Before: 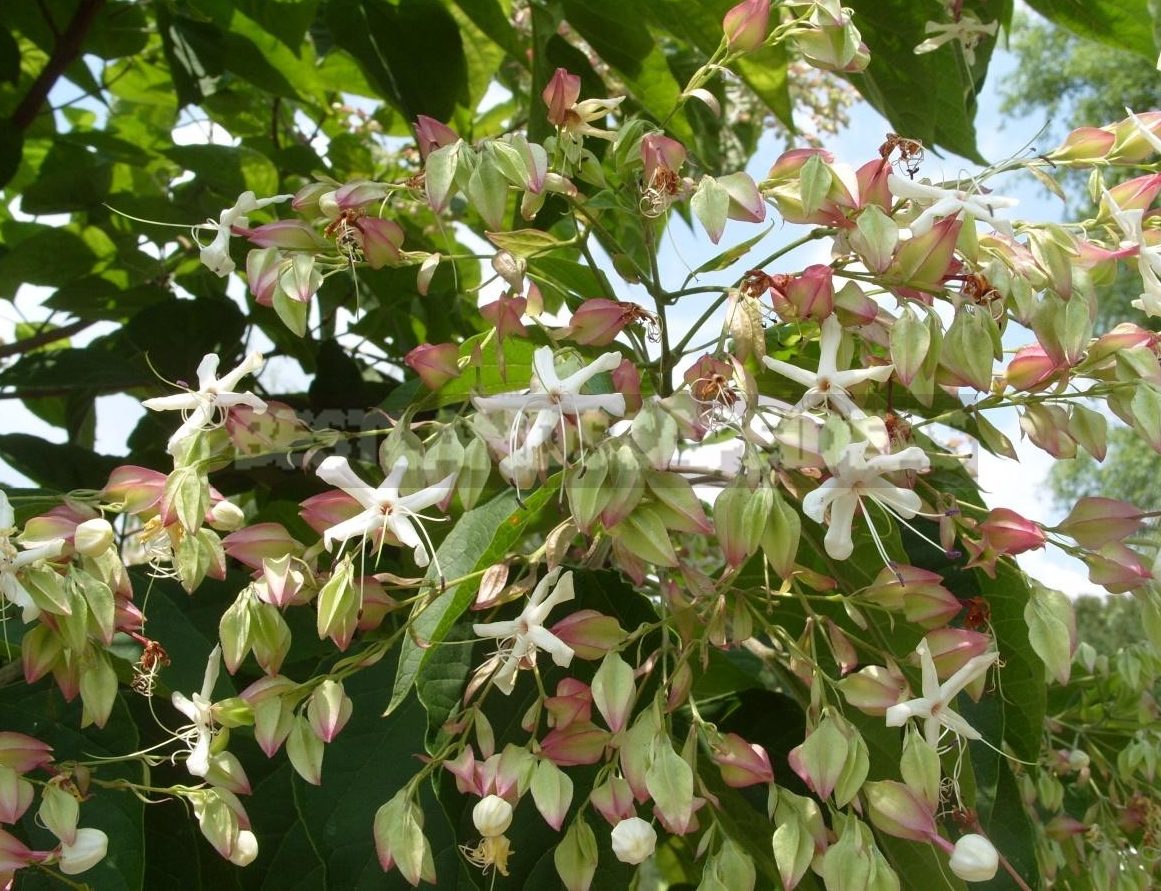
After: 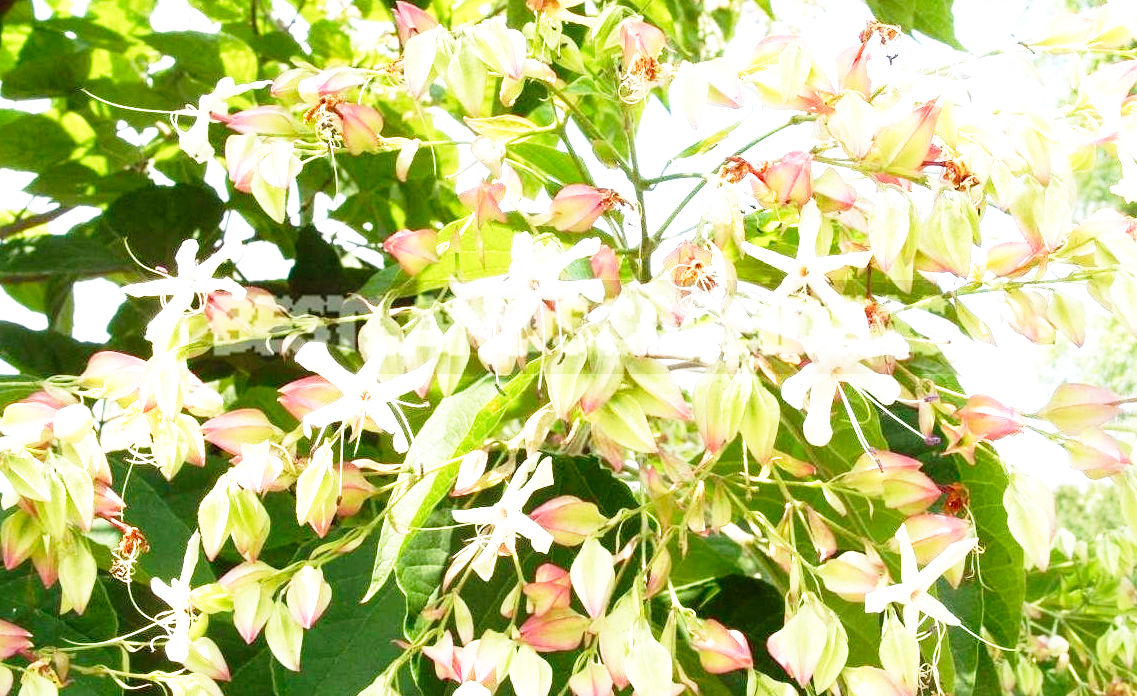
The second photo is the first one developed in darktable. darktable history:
exposure: black level correction 0, exposure 1.107 EV, compensate highlight preservation false
crop and rotate: left 1.817%, top 12.889%, right 0.171%, bottom 8.891%
base curve: curves: ch0 [(0, 0) (0.012, 0.01) (0.073, 0.168) (0.31, 0.711) (0.645, 0.957) (1, 1)], preserve colors none
